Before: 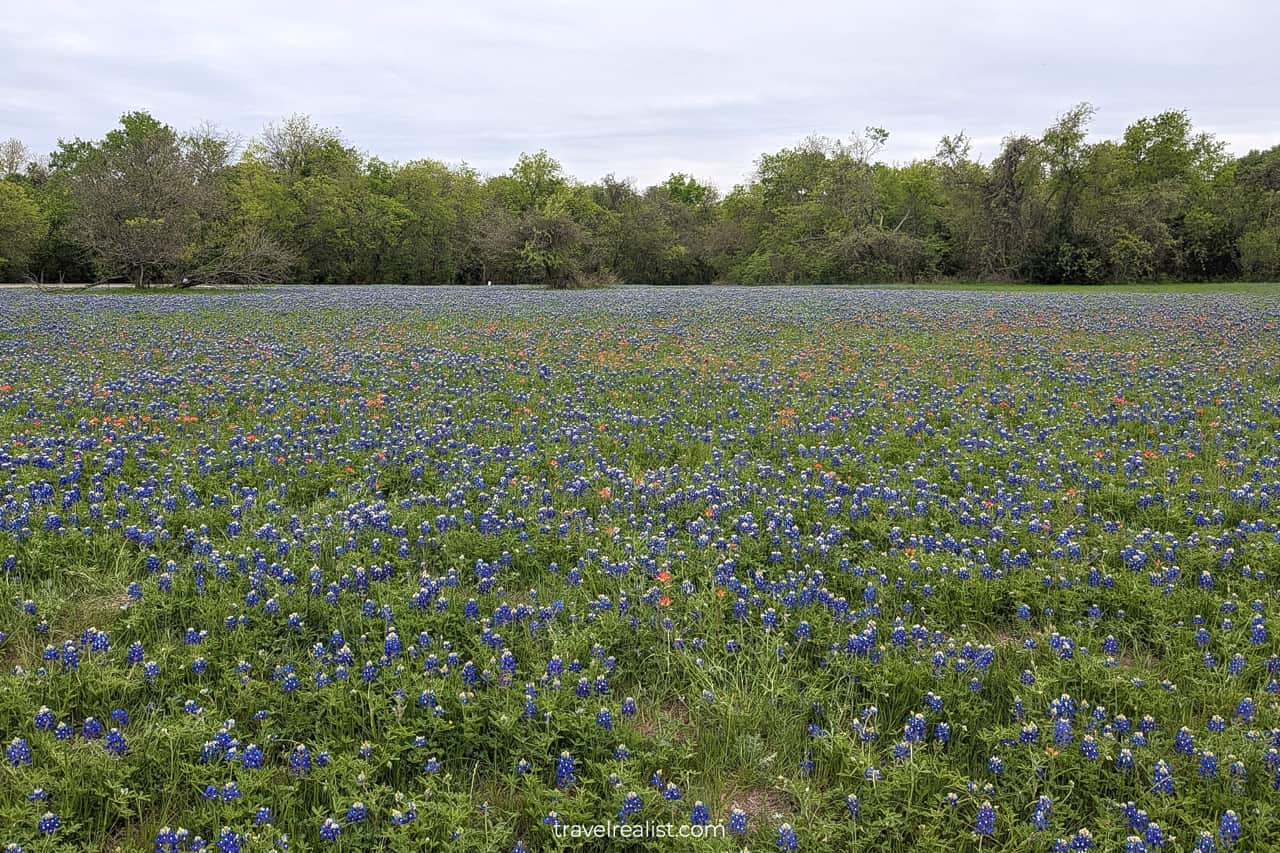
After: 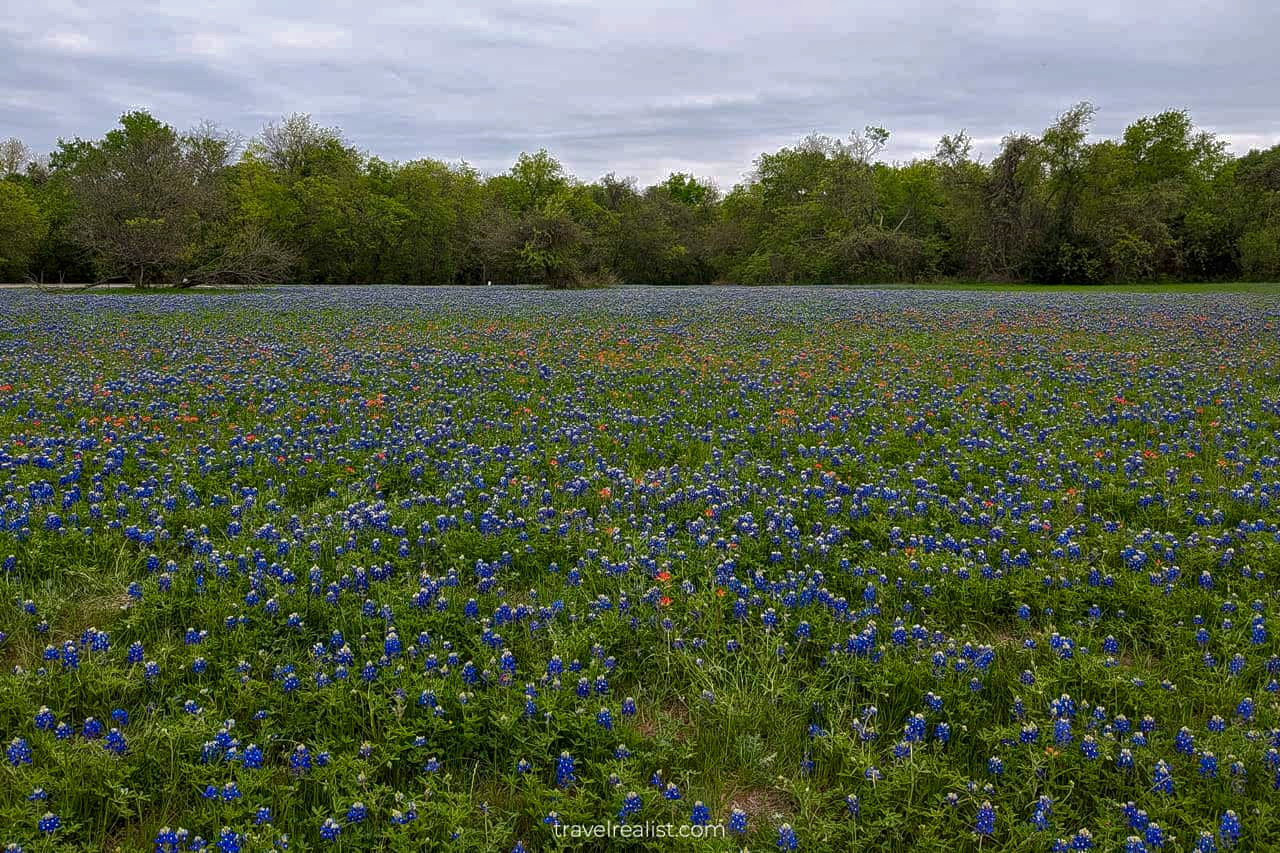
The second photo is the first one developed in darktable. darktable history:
shadows and highlights: shadows 40.19, highlights -59.73
contrast brightness saturation: brightness -0.248, saturation 0.202
